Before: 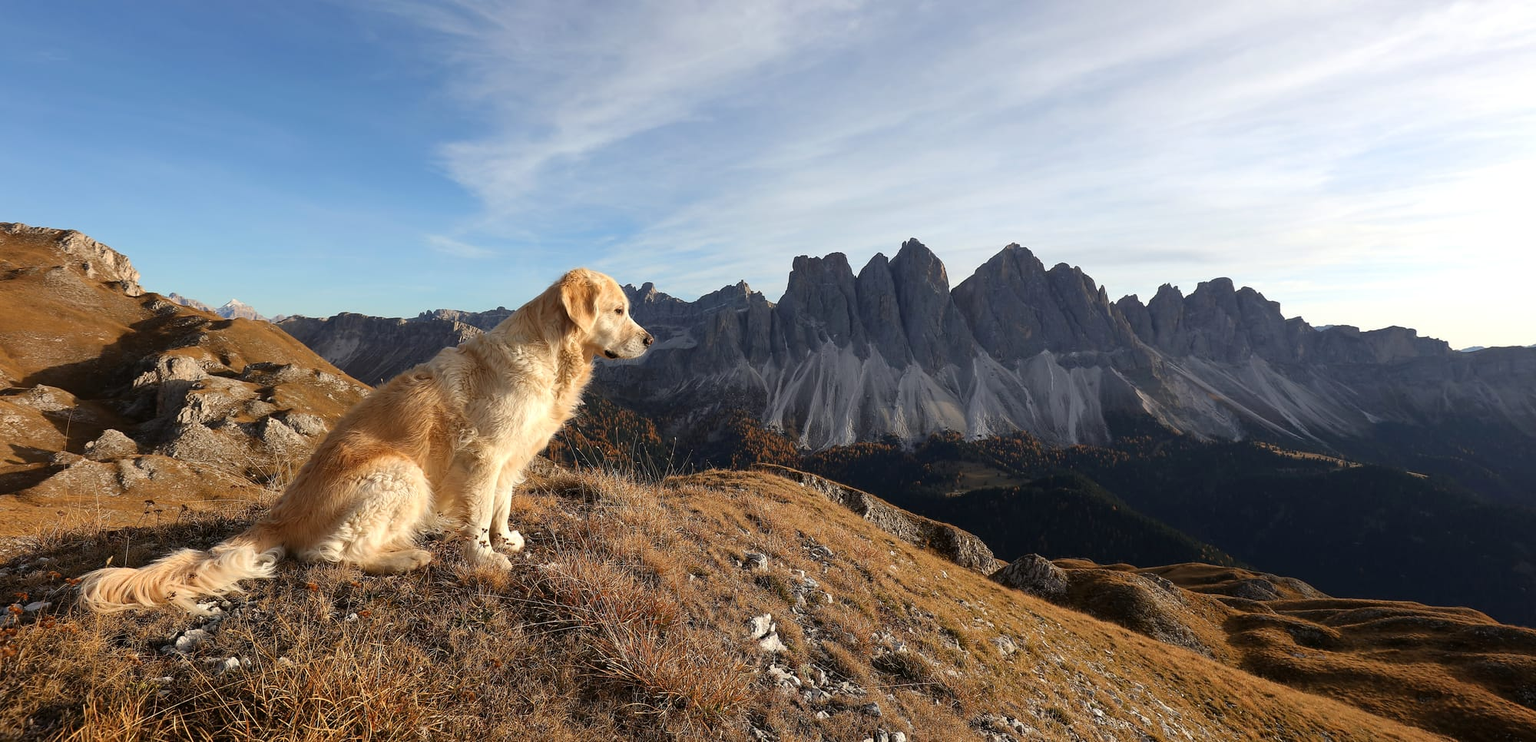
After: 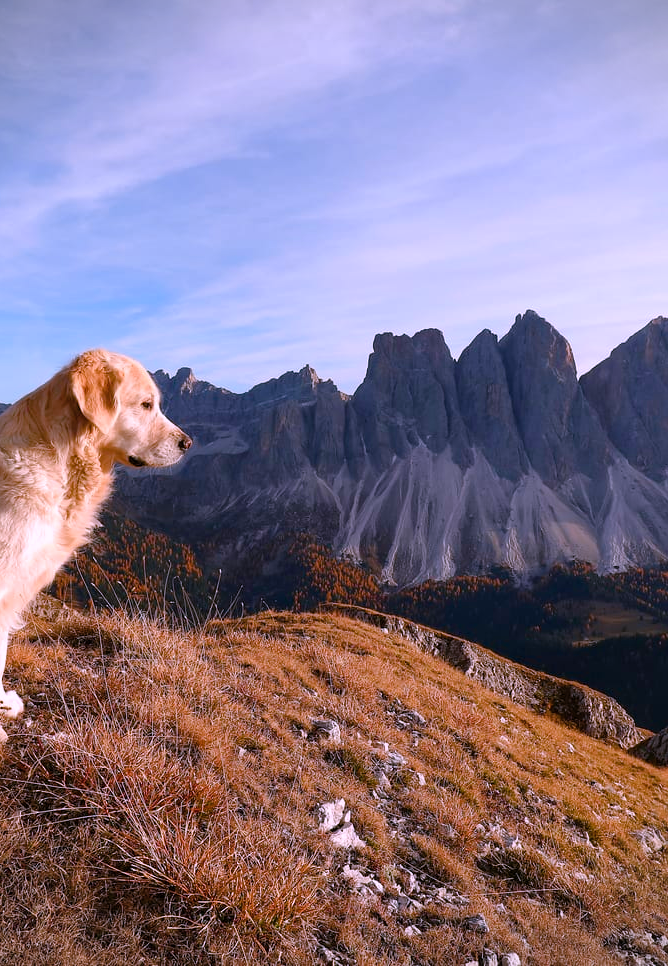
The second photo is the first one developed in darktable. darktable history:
color balance rgb: perceptual saturation grading › global saturation 20%, perceptual saturation grading › highlights -24.907%, perceptual saturation grading › shadows 49.482%, global vibrance 20%
color correction: highlights a* 15.17, highlights b* -25.64
crop: left 32.967%, right 33.595%
vignetting: fall-off start 91.22%, unbound false
